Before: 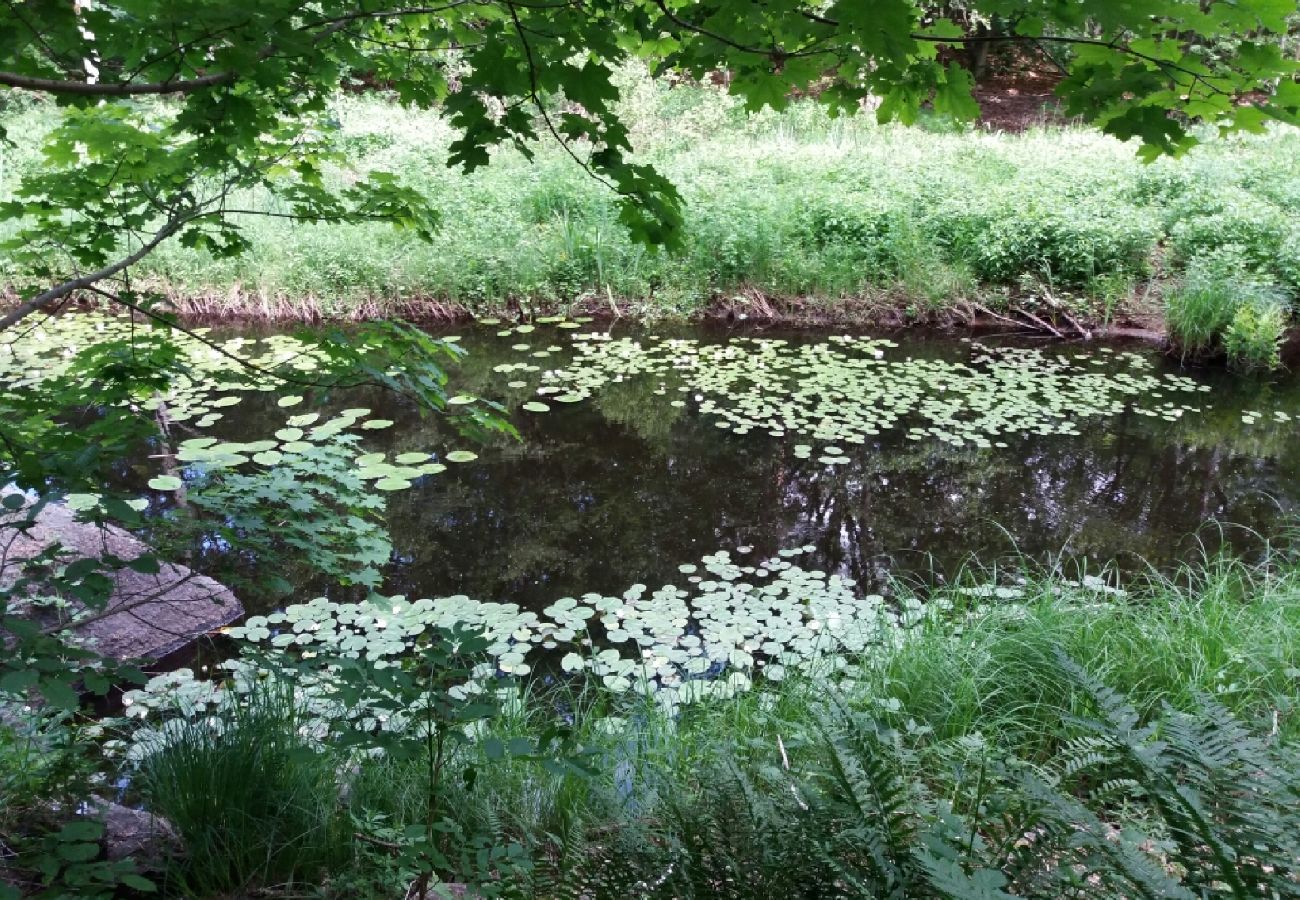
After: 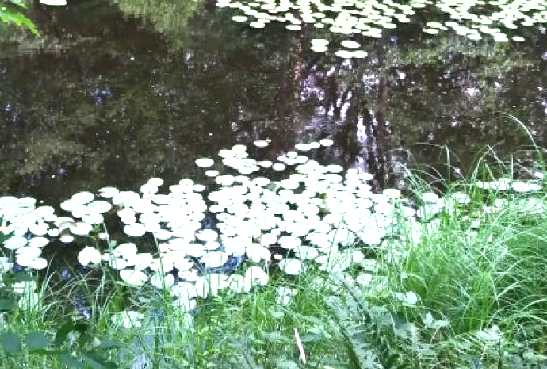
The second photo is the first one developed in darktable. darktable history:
exposure: black level correction 0, exposure 1.015 EV, compensate exposure bias true, compensate highlight preservation false
crop: left 37.221%, top 45.169%, right 20.63%, bottom 13.777%
